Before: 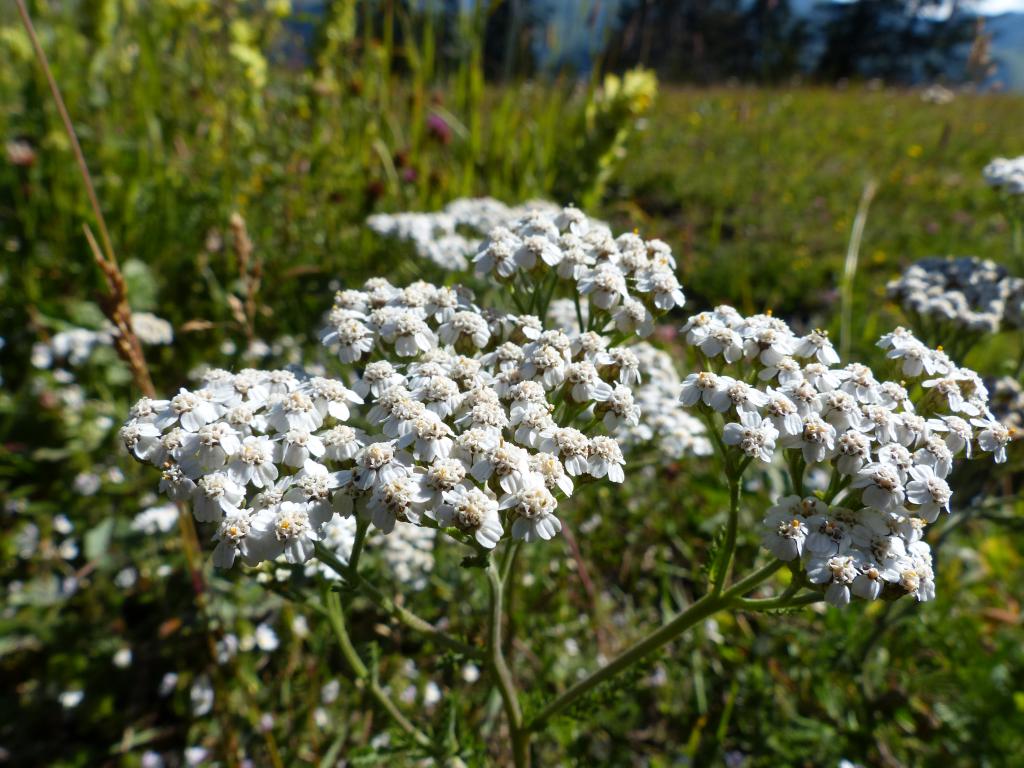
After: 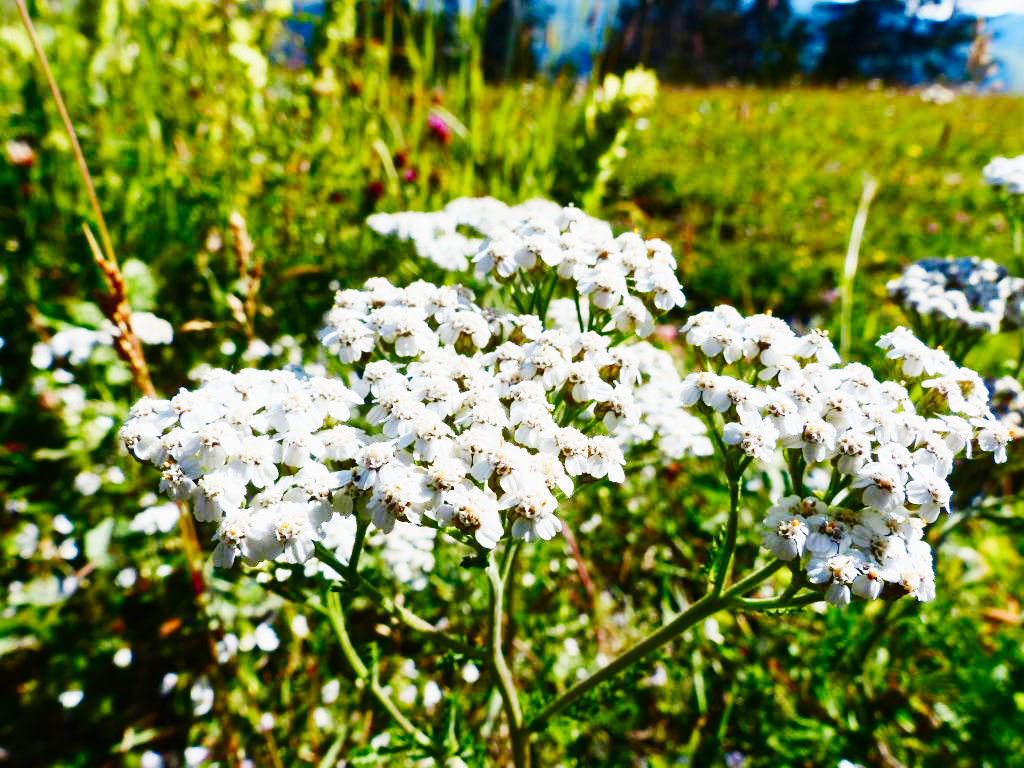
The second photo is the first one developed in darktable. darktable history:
exposure: black level correction -0.005, exposure 1.002 EV, compensate highlight preservation false
color balance rgb: perceptual saturation grading › global saturation 25%, perceptual saturation grading › highlights -50%, perceptual saturation grading › shadows 30%, perceptual brilliance grading › global brilliance 12%, global vibrance 20%
contrast brightness saturation: contrast 0.18, saturation 0.3
sigmoid: contrast 1.69, skew -0.23, preserve hue 0%, red attenuation 0.1, red rotation 0.035, green attenuation 0.1, green rotation -0.017, blue attenuation 0.15, blue rotation -0.052, base primaries Rec2020
